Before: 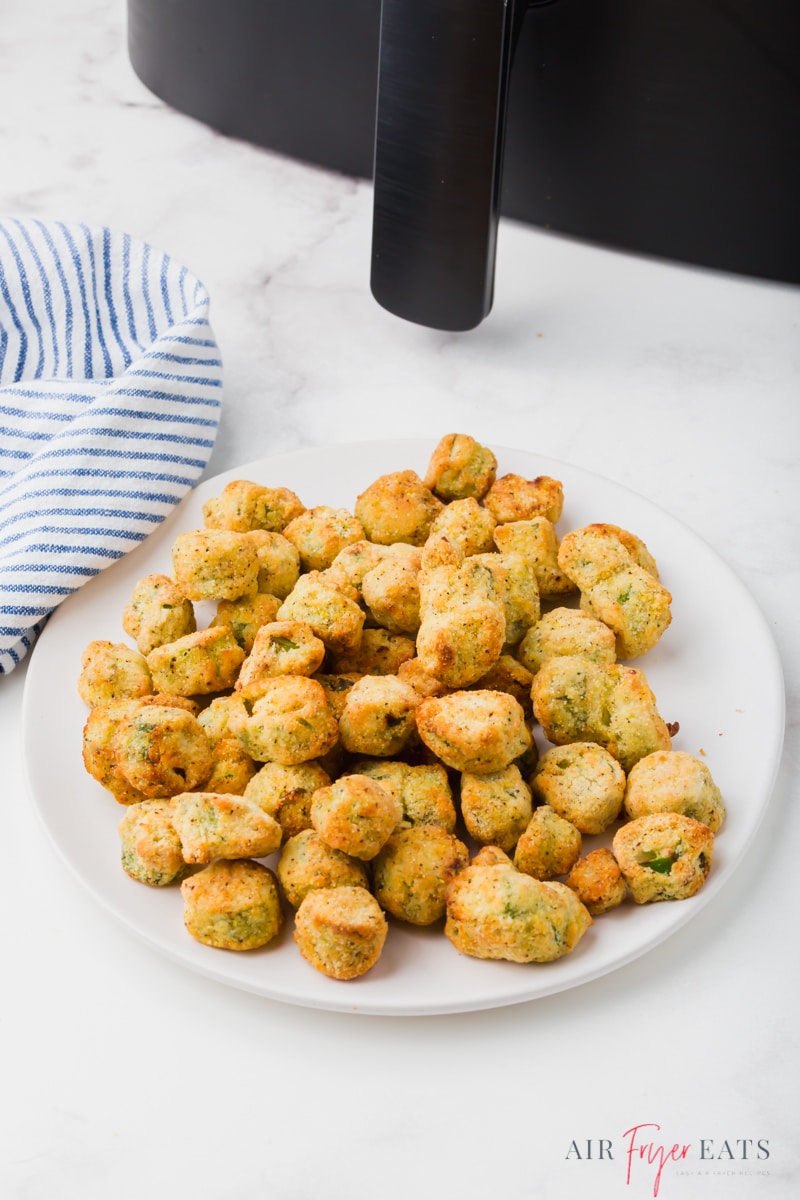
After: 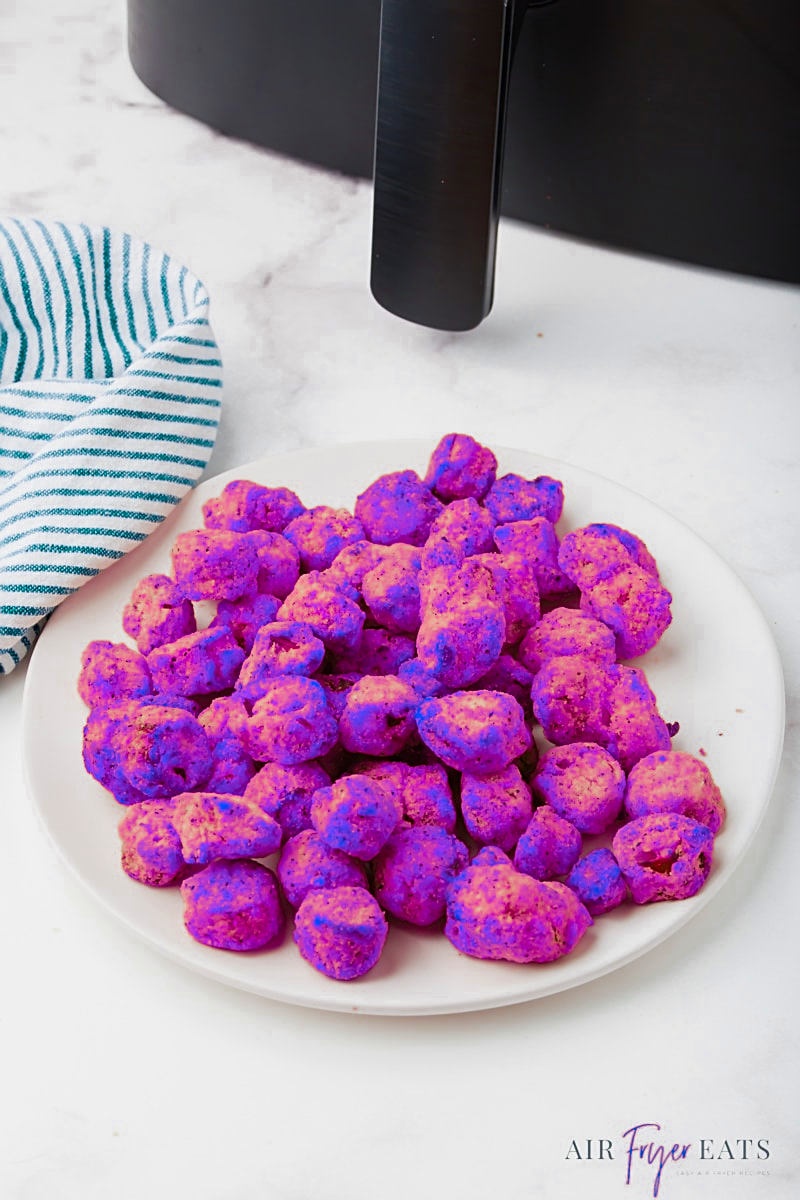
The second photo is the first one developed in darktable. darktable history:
color zones: curves: ch0 [(0.826, 0.353)]; ch1 [(0.242, 0.647) (0.889, 0.342)]; ch2 [(0.246, 0.089) (0.969, 0.068)]
sharpen: on, module defaults
